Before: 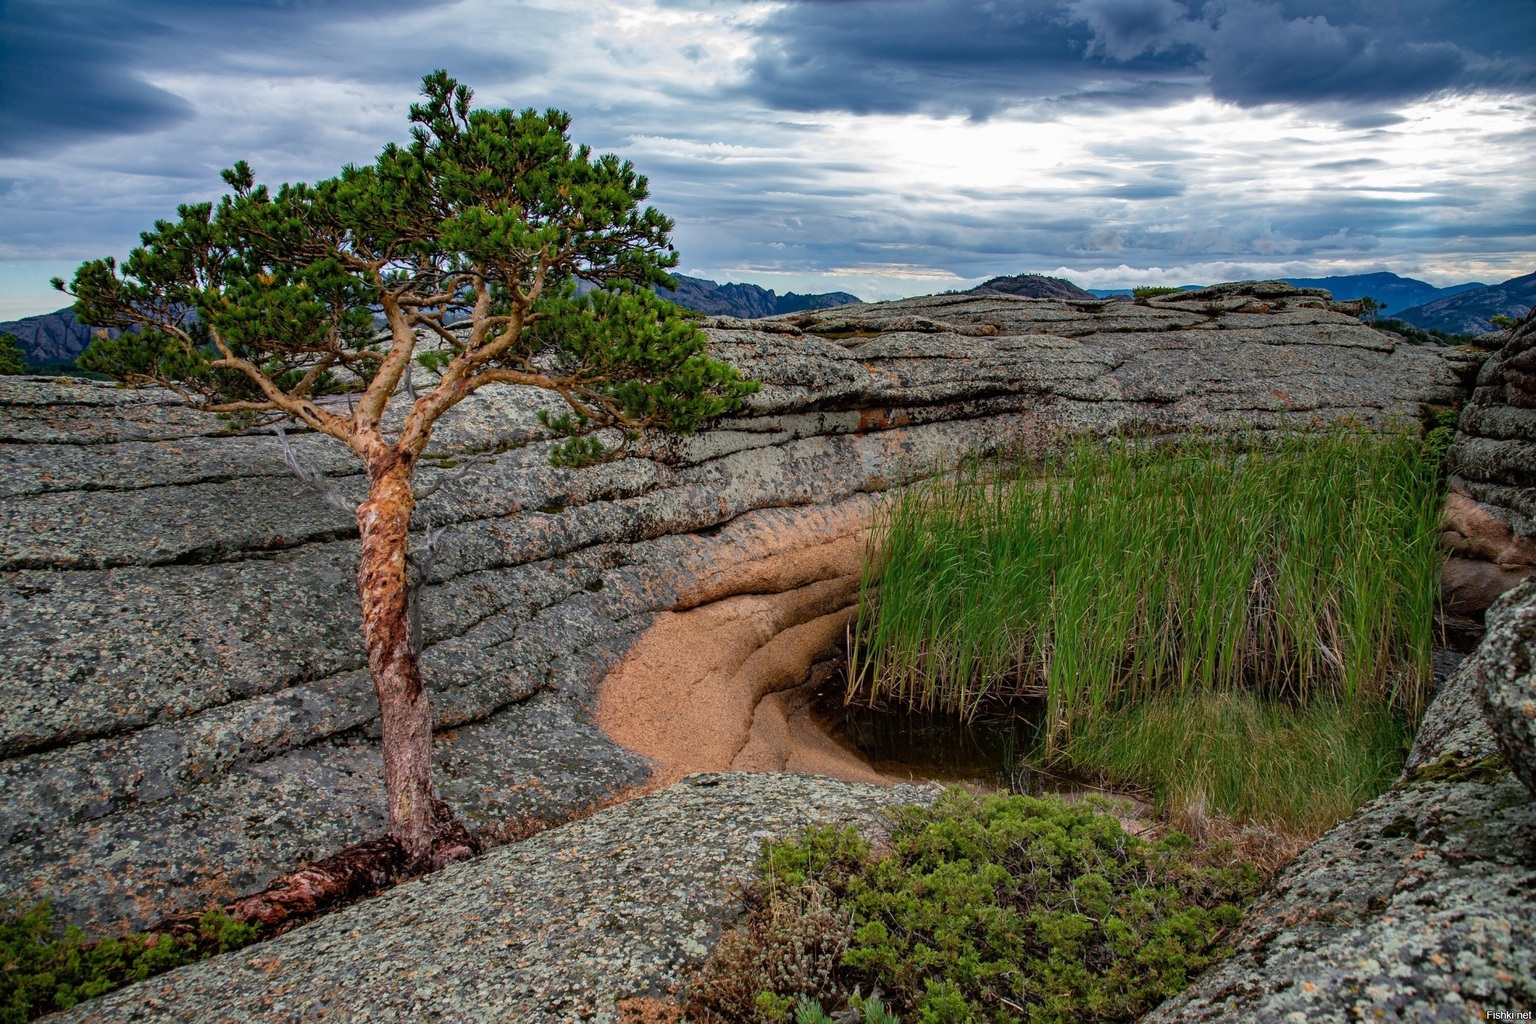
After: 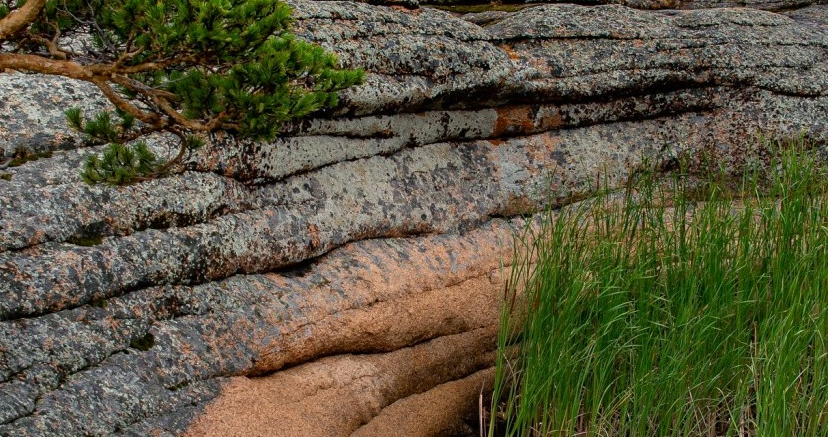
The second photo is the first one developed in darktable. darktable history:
shadows and highlights: shadows -30, highlights 30
crop: left 31.751%, top 32.172%, right 27.8%, bottom 35.83%
